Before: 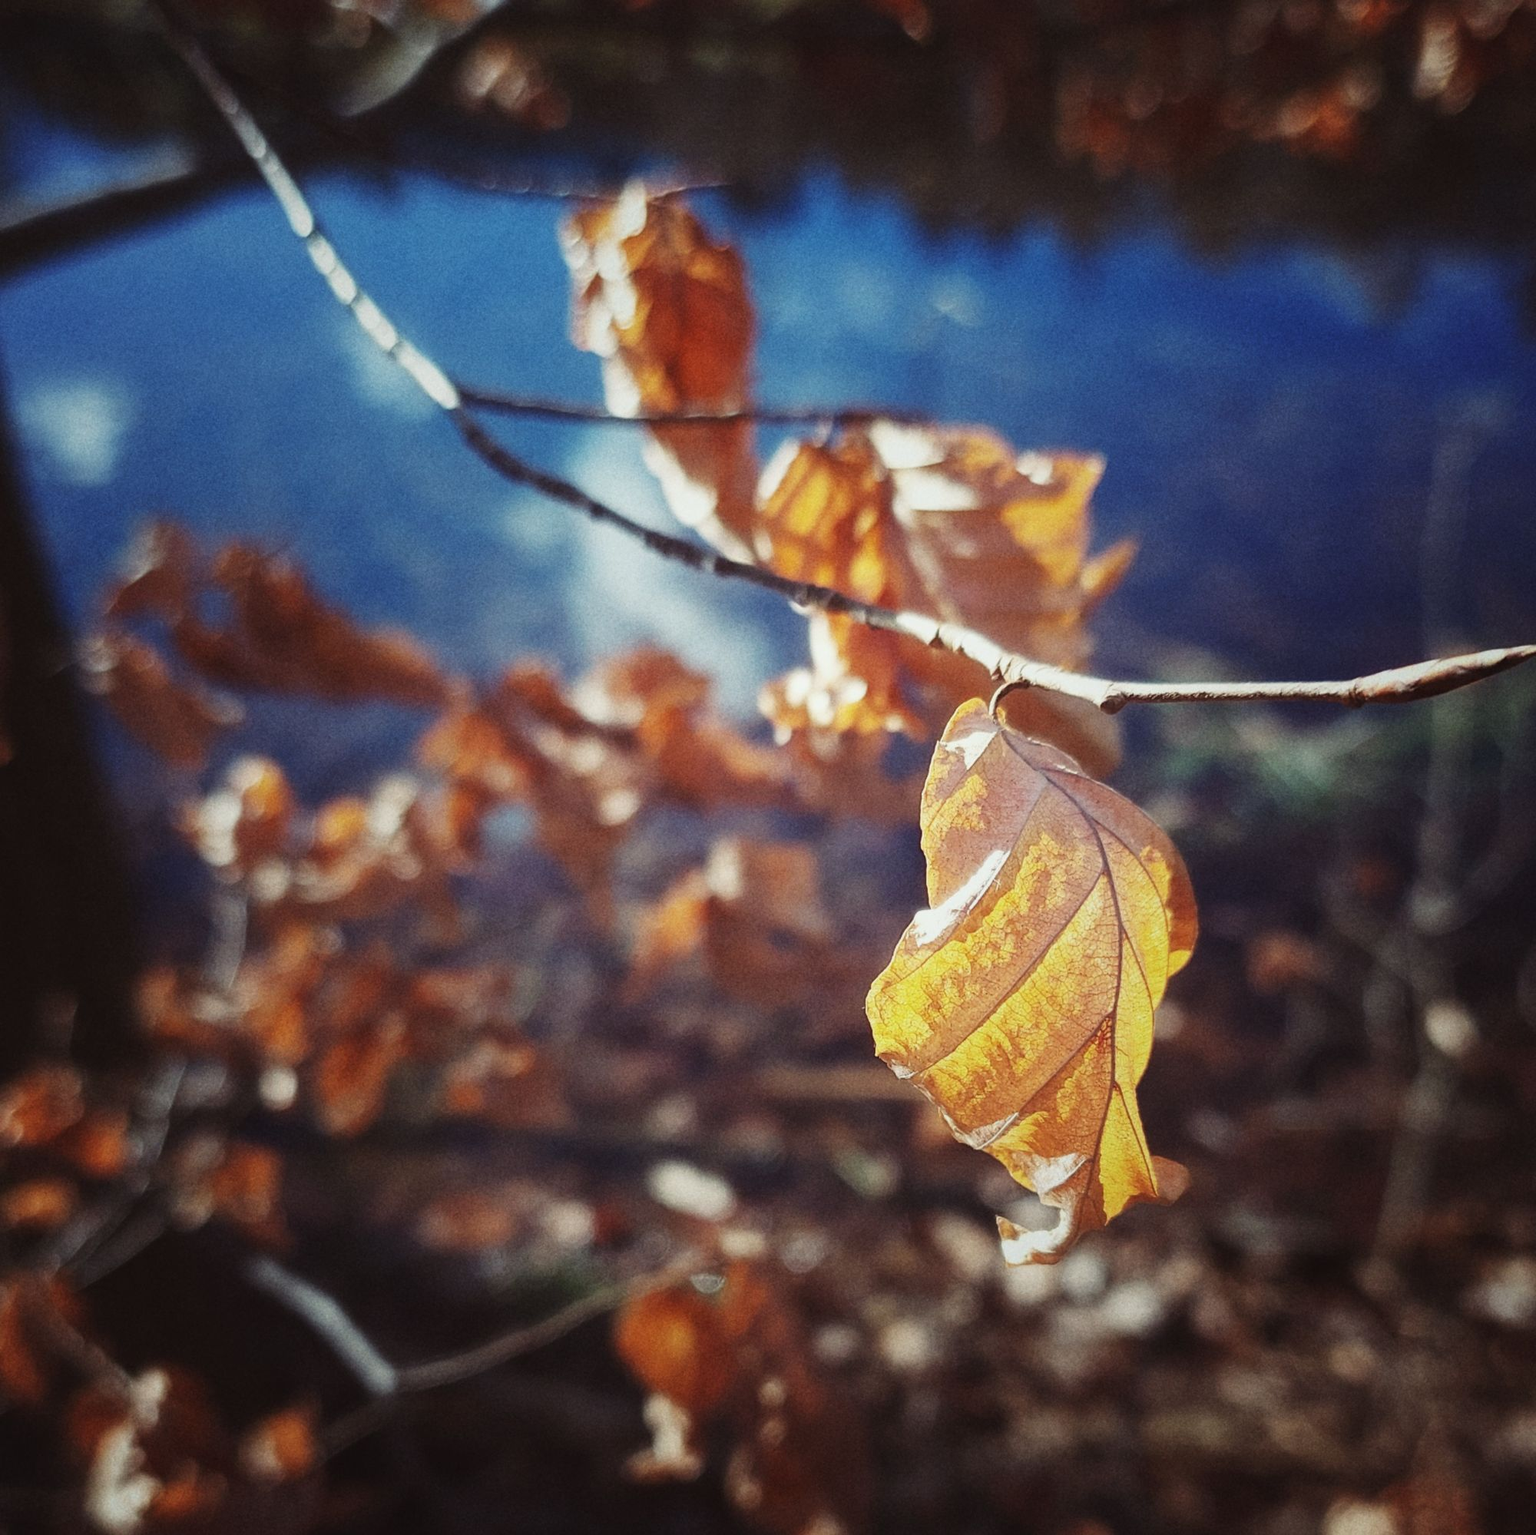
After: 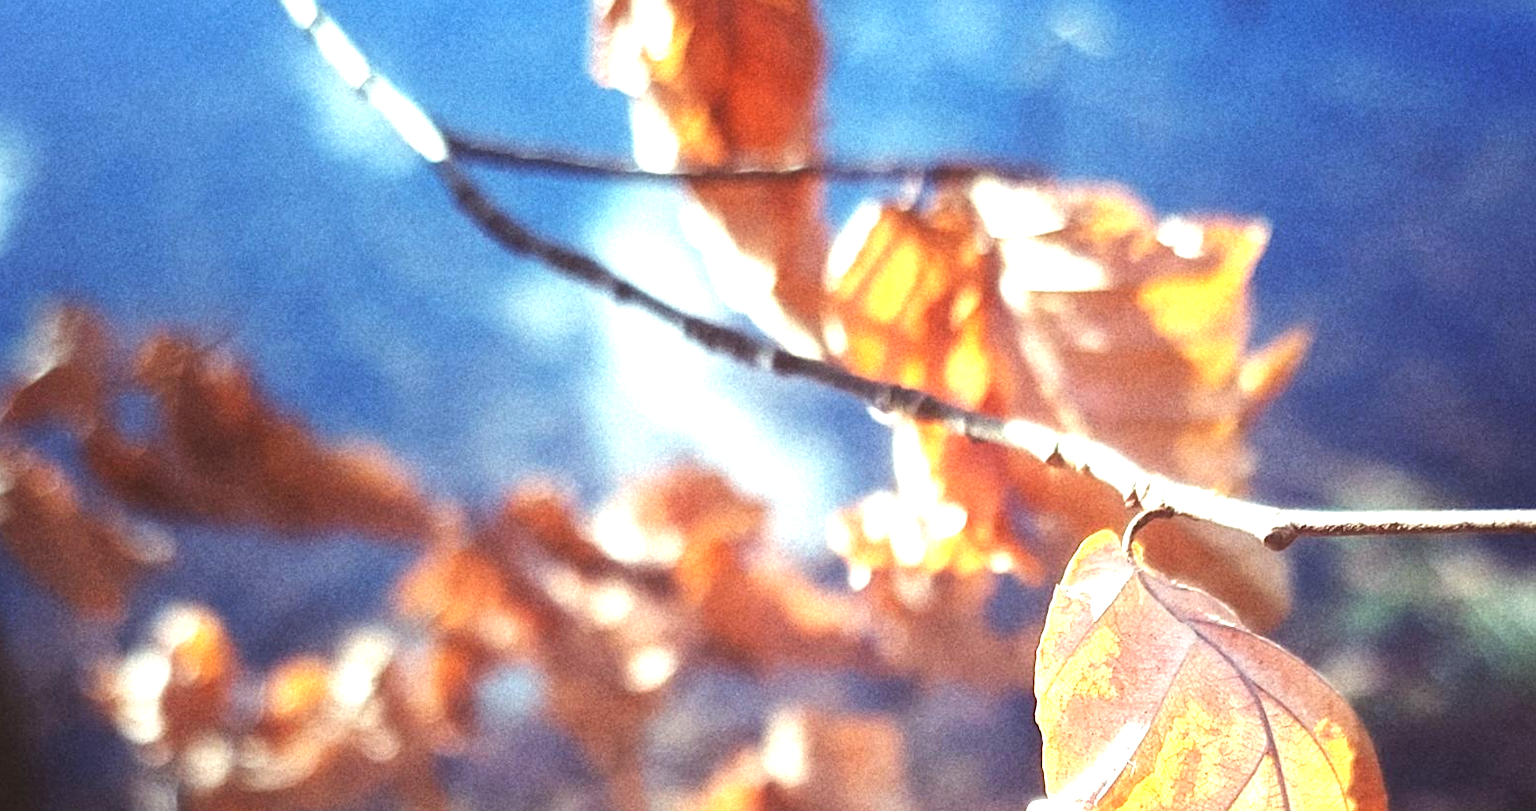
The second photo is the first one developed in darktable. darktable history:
local contrast: mode bilateral grid, contrast 10, coarseness 25, detail 110%, midtone range 0.2
exposure: black level correction 0, exposure 1.2 EV, compensate exposure bias true, compensate highlight preservation false
crop: left 7.036%, top 18.398%, right 14.379%, bottom 40.043%
